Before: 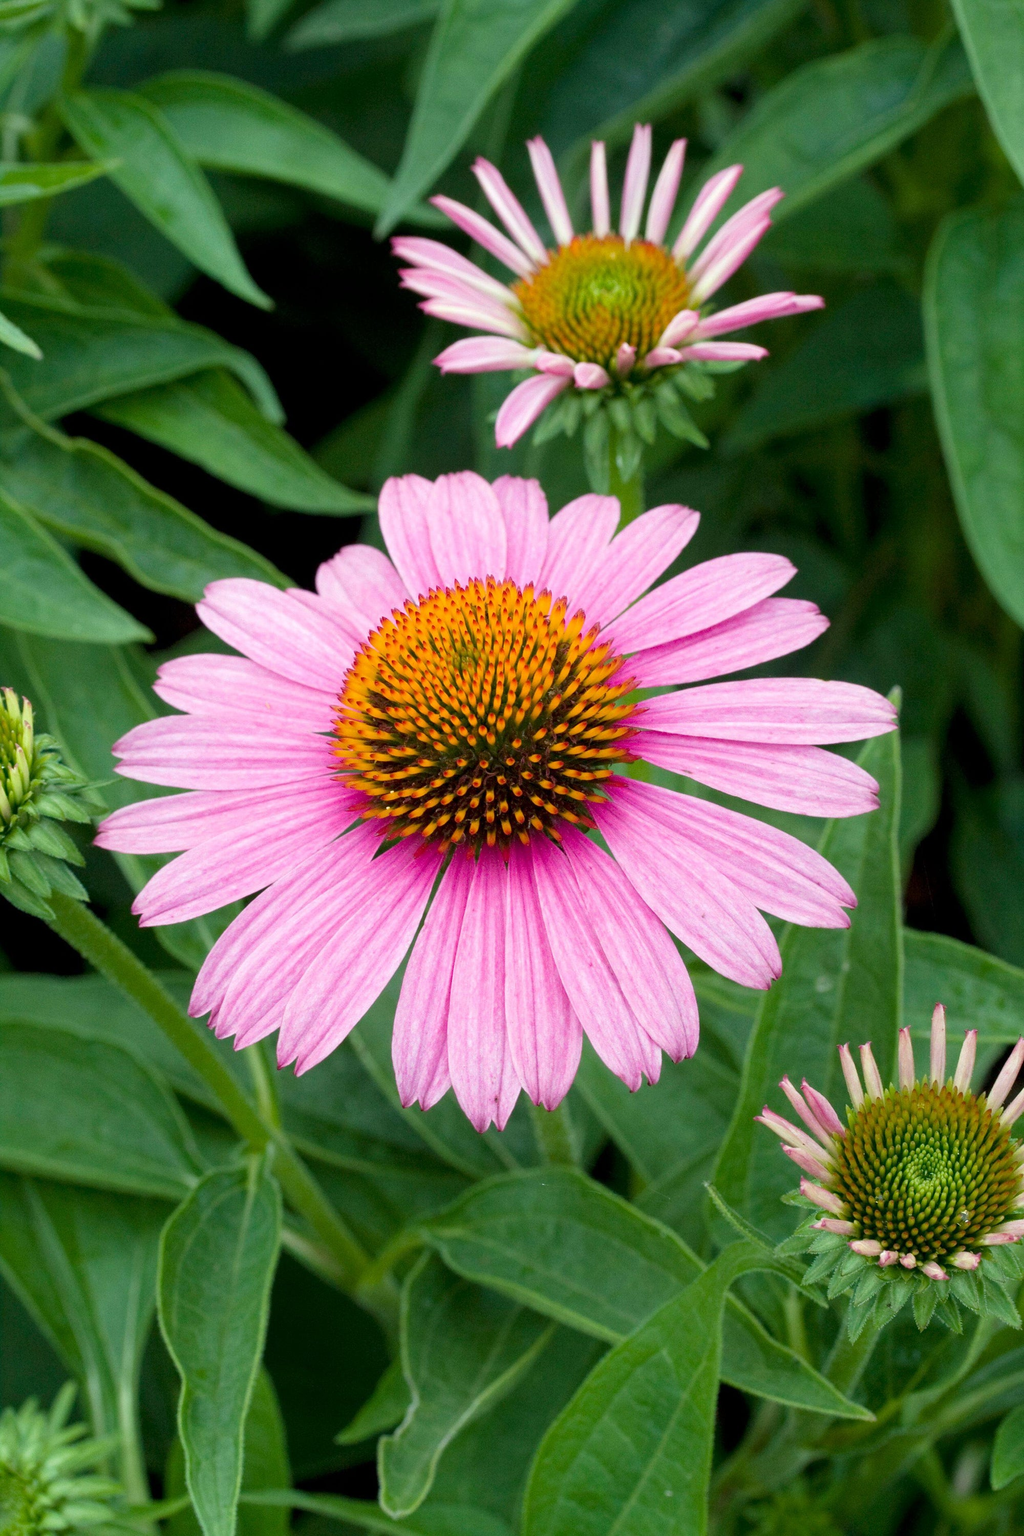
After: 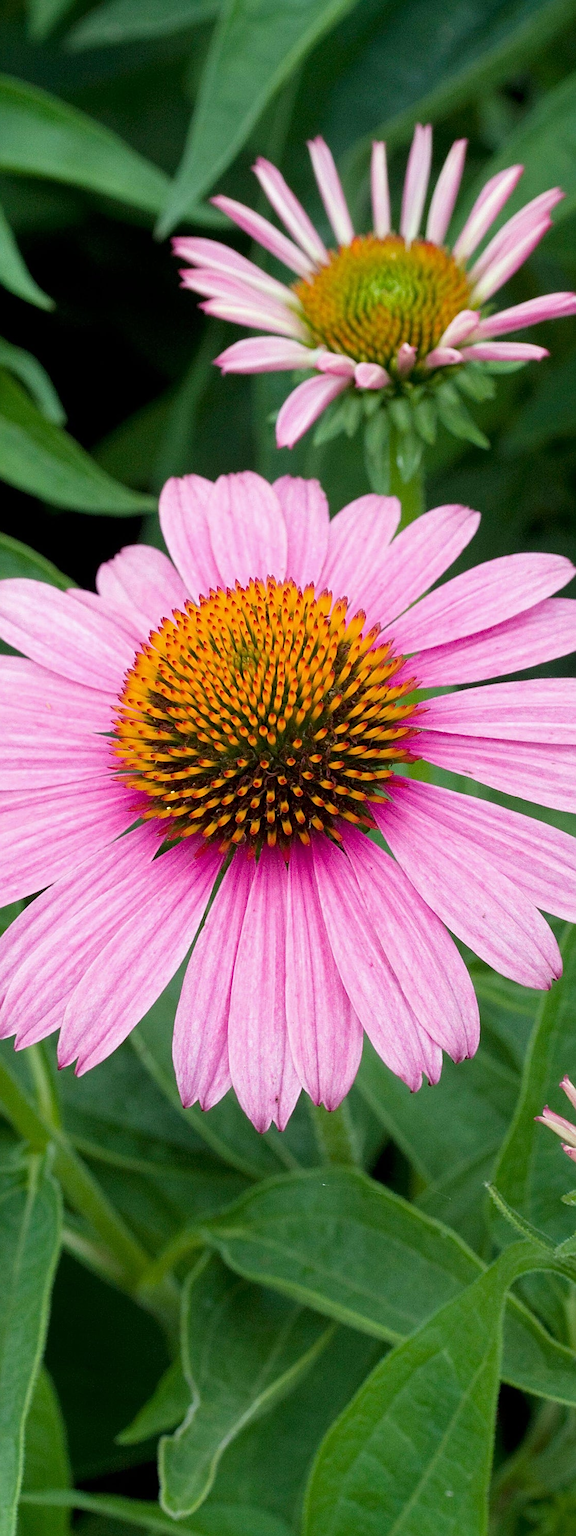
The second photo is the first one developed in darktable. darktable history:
exposure: exposure -0.072 EV, compensate highlight preservation false
sharpen: on, module defaults
crop: left 21.496%, right 22.254%
